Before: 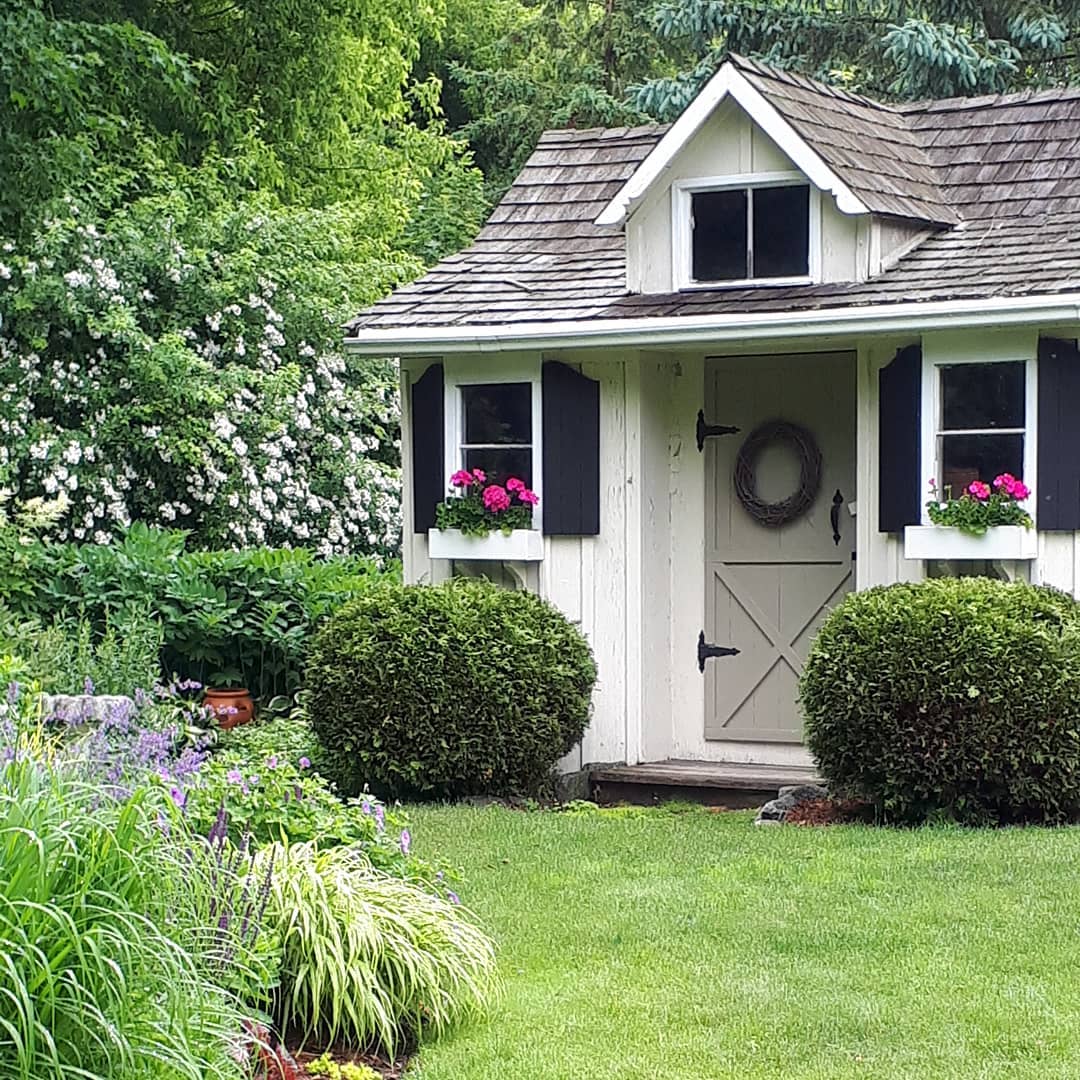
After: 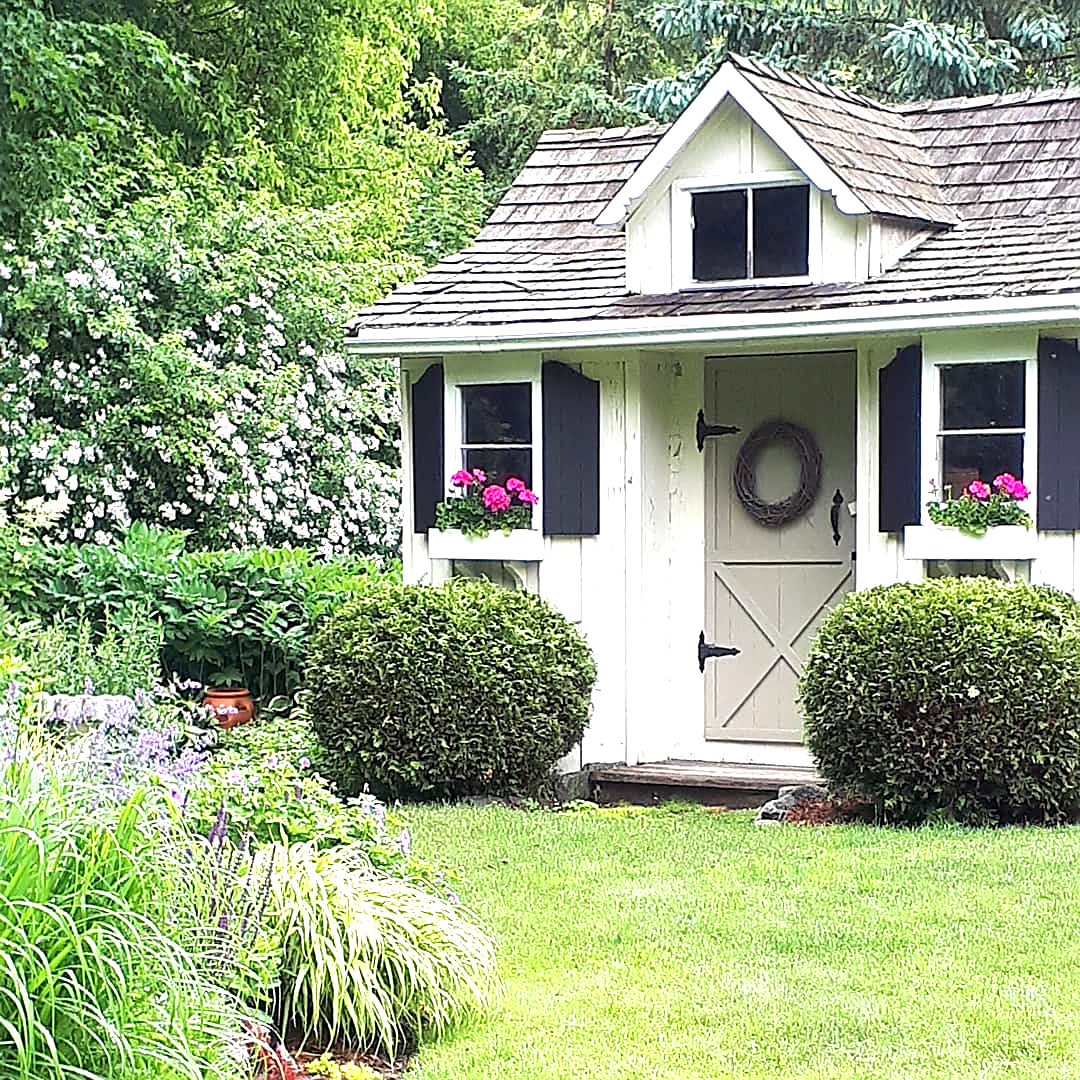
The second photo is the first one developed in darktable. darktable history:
sharpen: on, module defaults
exposure: black level correction 0, exposure 0.95 EV, compensate exposure bias true, compensate highlight preservation false
